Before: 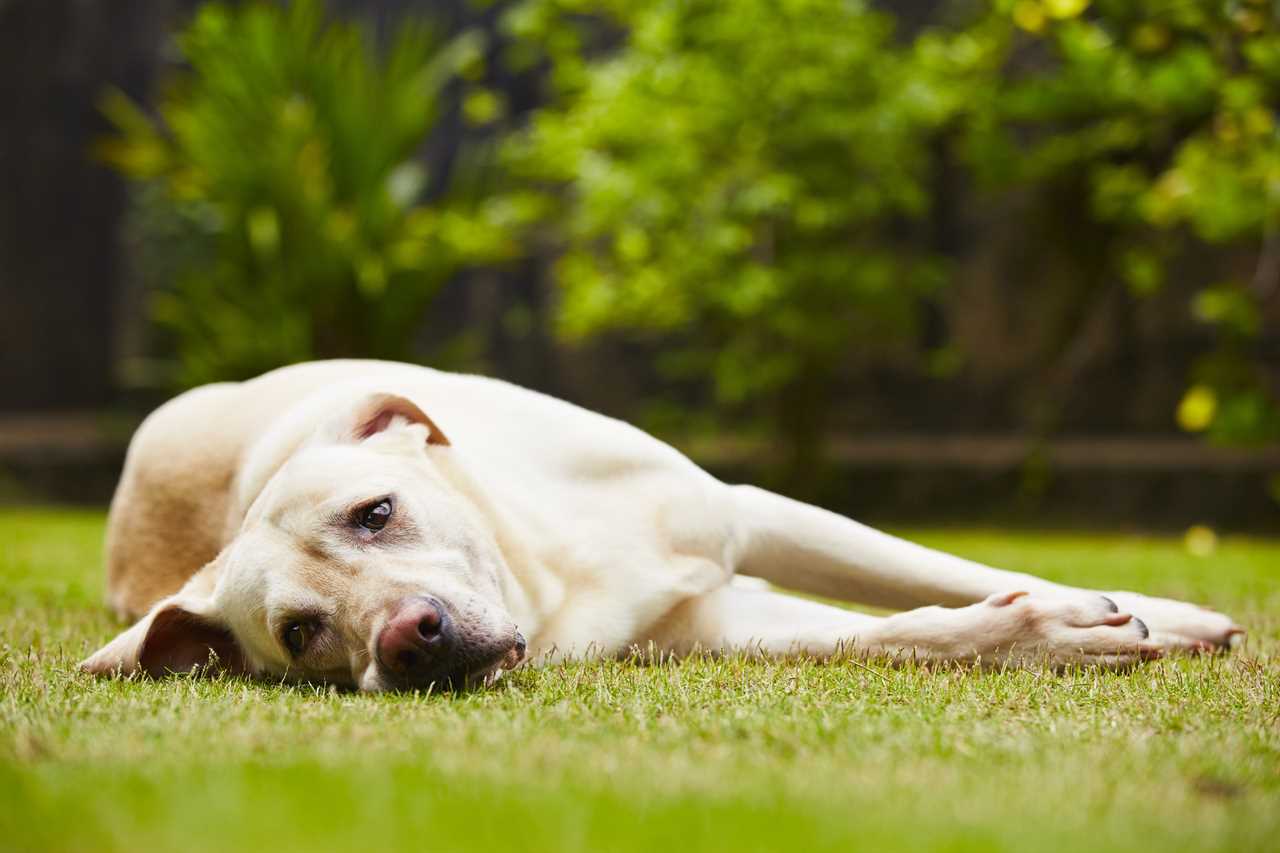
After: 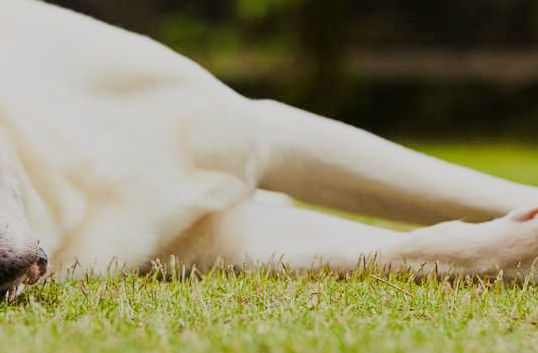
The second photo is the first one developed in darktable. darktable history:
crop: left 37.399%, top 45.164%, right 20.495%, bottom 13.447%
filmic rgb: black relative exposure -7.4 EV, white relative exposure 4.82 EV, hardness 3.4
